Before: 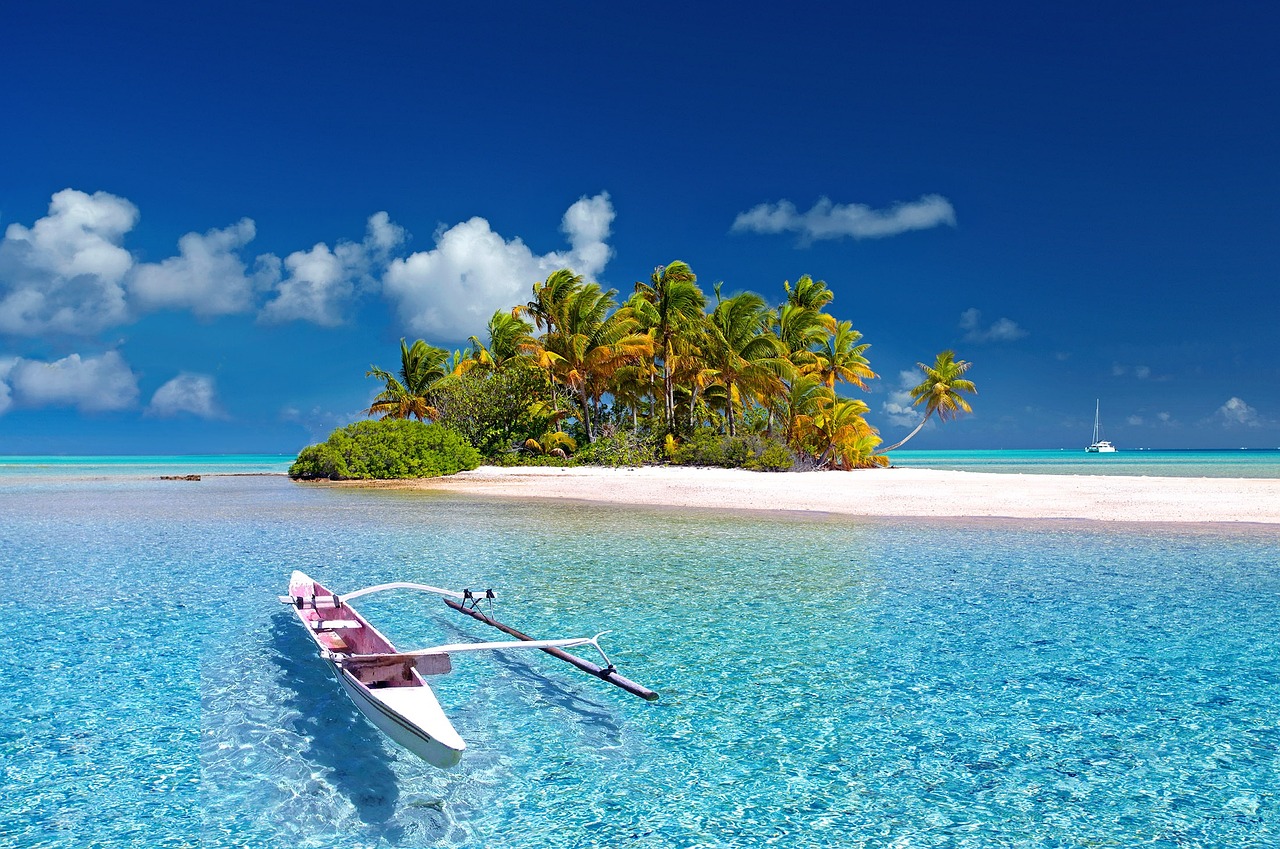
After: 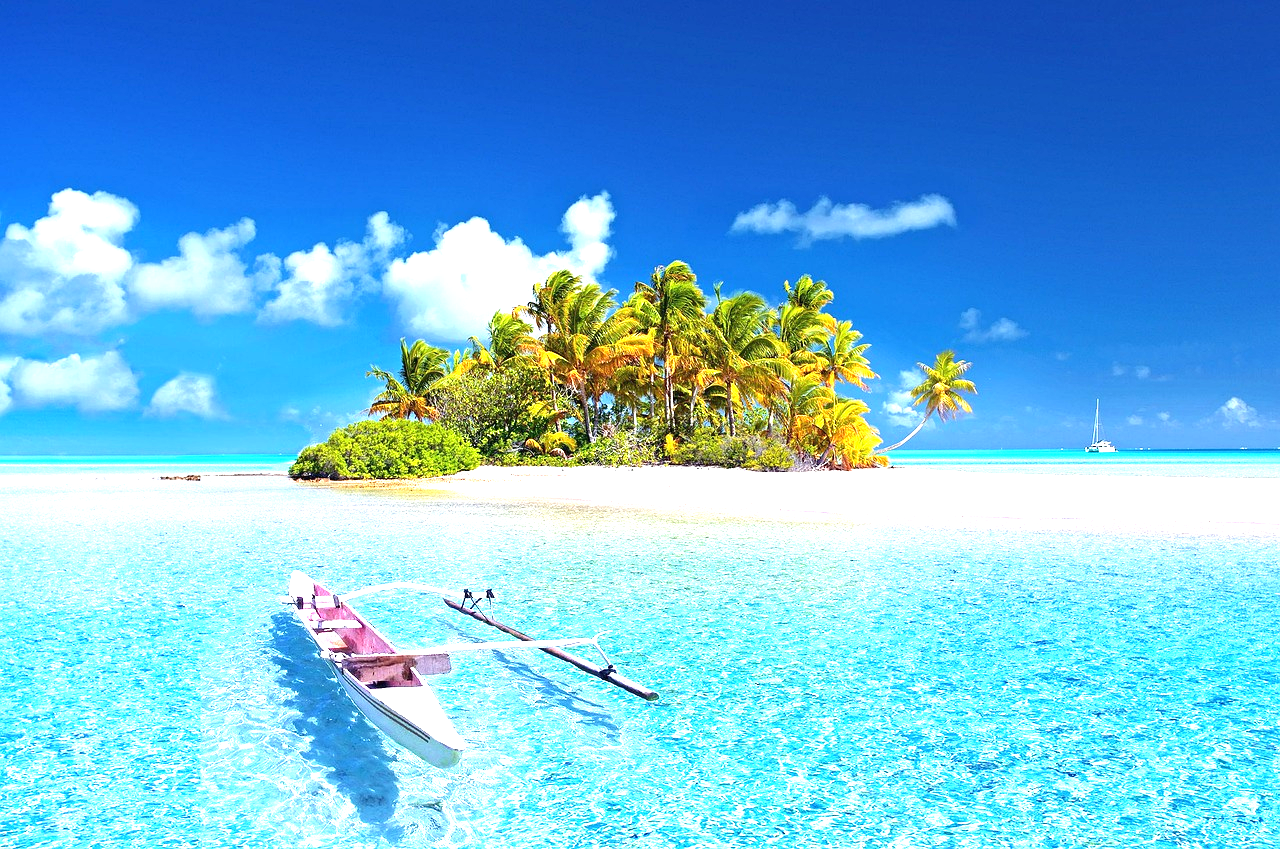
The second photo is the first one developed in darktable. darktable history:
tone equalizer: on, module defaults
exposure: black level correction 0, exposure 1.5 EV, compensate exposure bias true, compensate highlight preservation false
